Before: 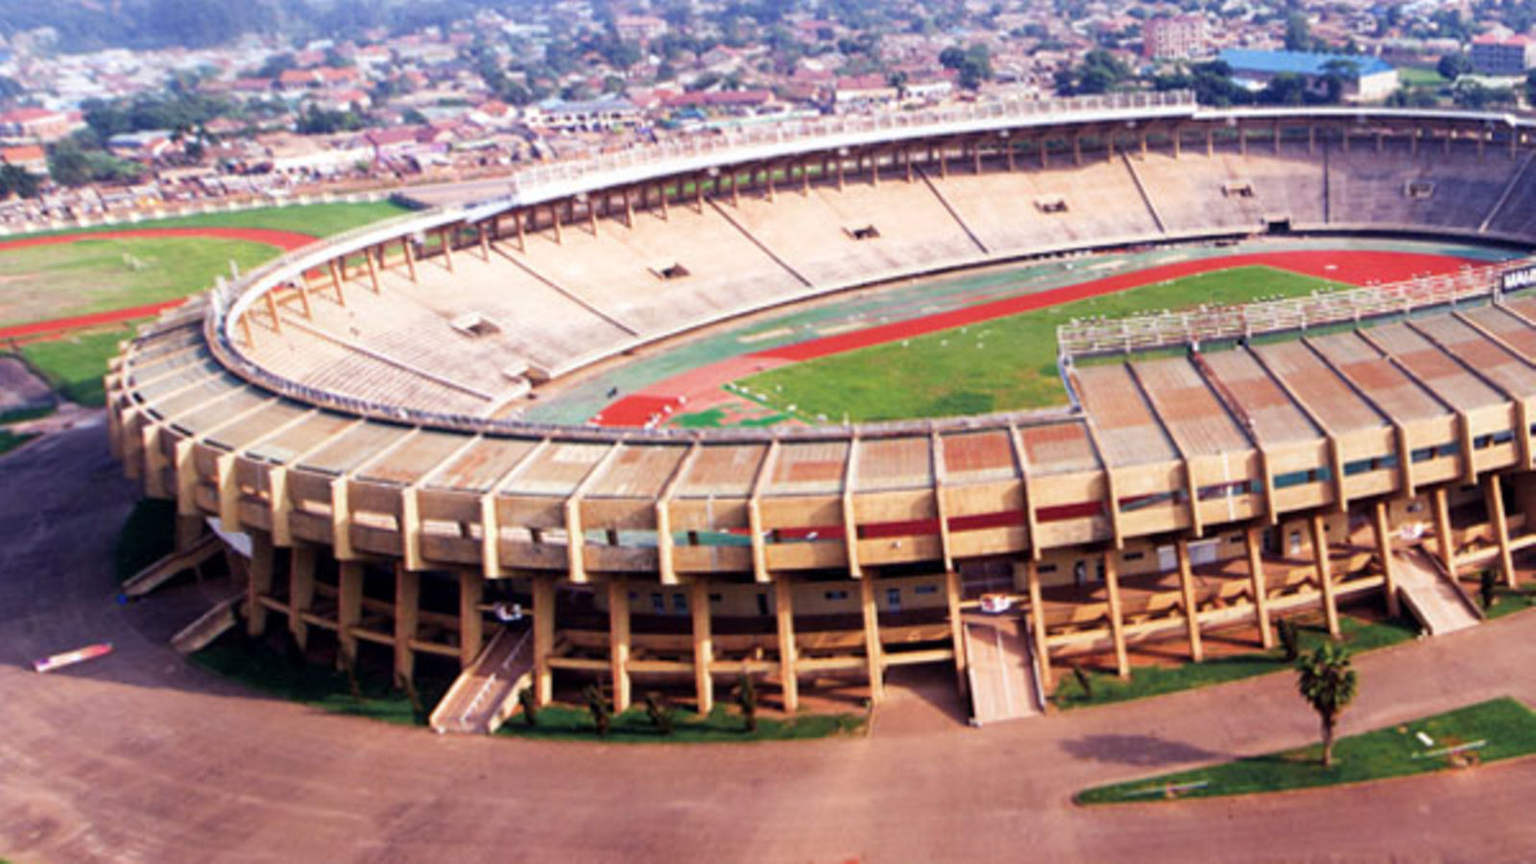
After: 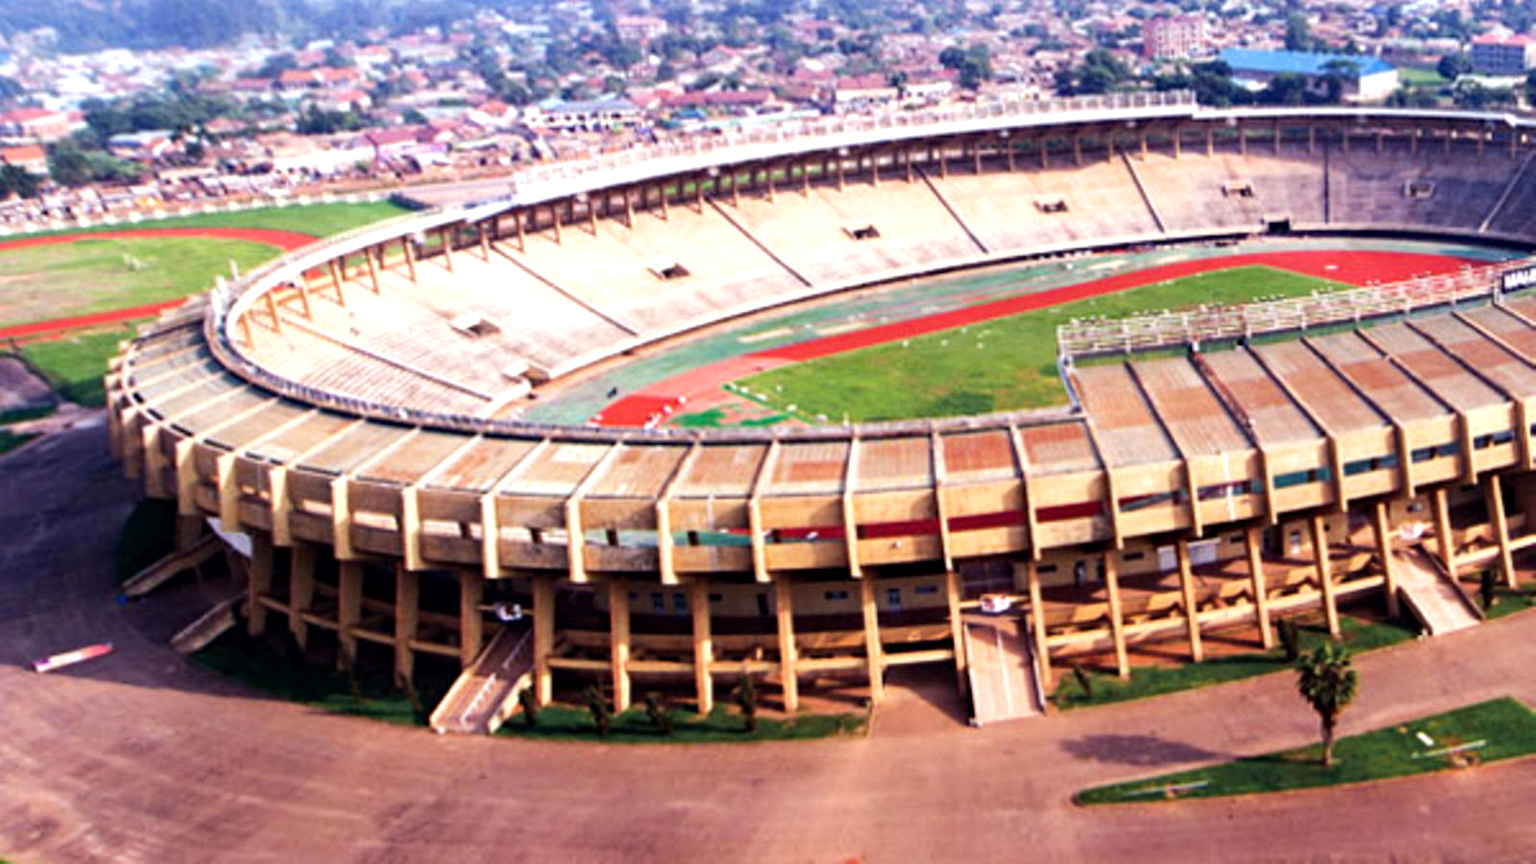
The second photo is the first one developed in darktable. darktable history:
haze removal: compatibility mode true, adaptive false
tone equalizer: -8 EV -0.417 EV, -7 EV -0.389 EV, -6 EV -0.333 EV, -5 EV -0.222 EV, -3 EV 0.222 EV, -2 EV 0.333 EV, -1 EV 0.389 EV, +0 EV 0.417 EV, edges refinement/feathering 500, mask exposure compensation -1.57 EV, preserve details no
